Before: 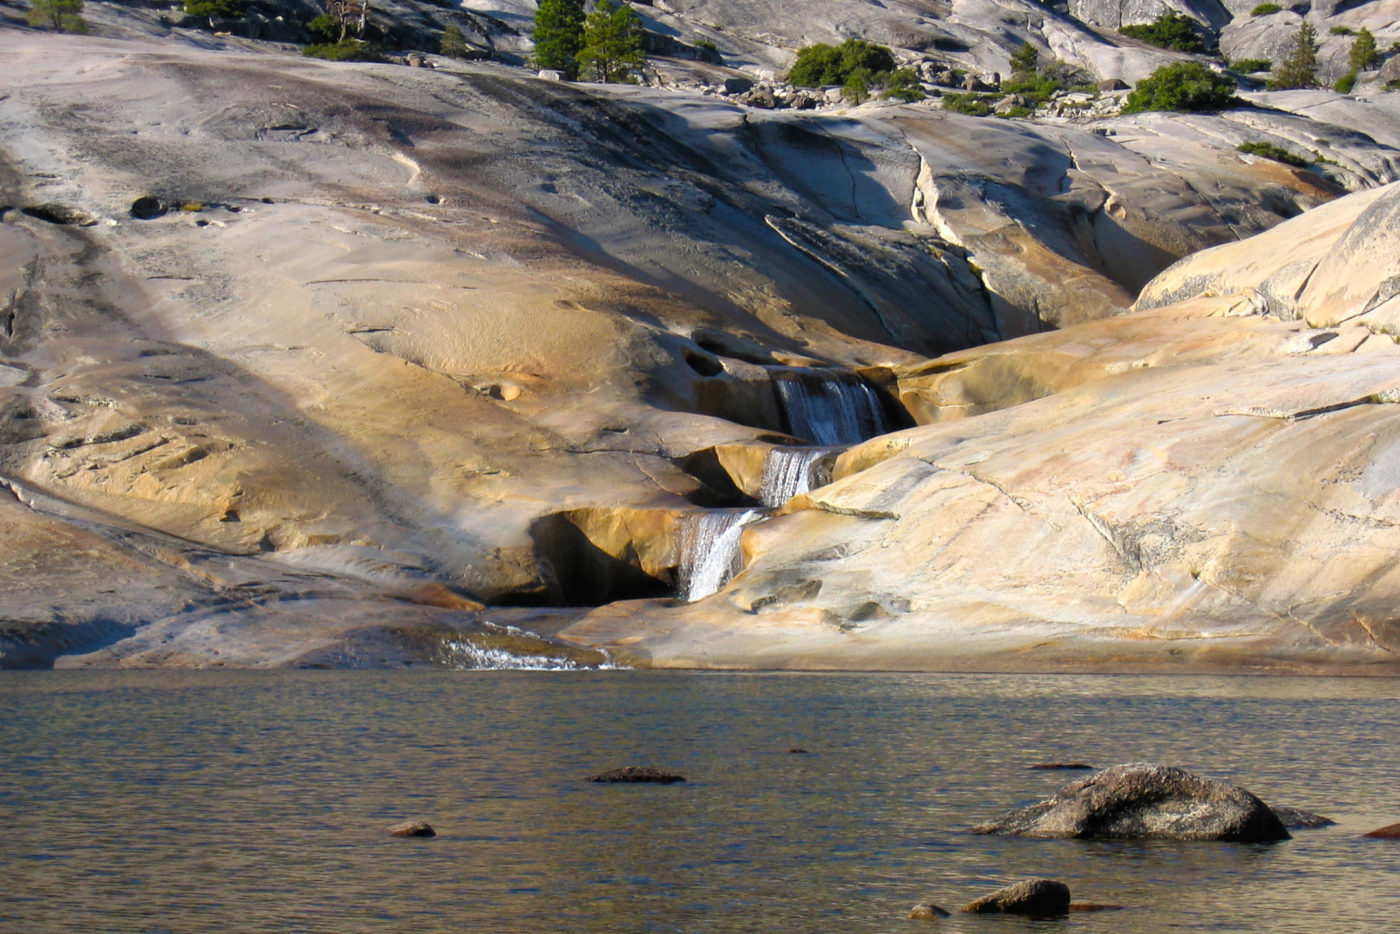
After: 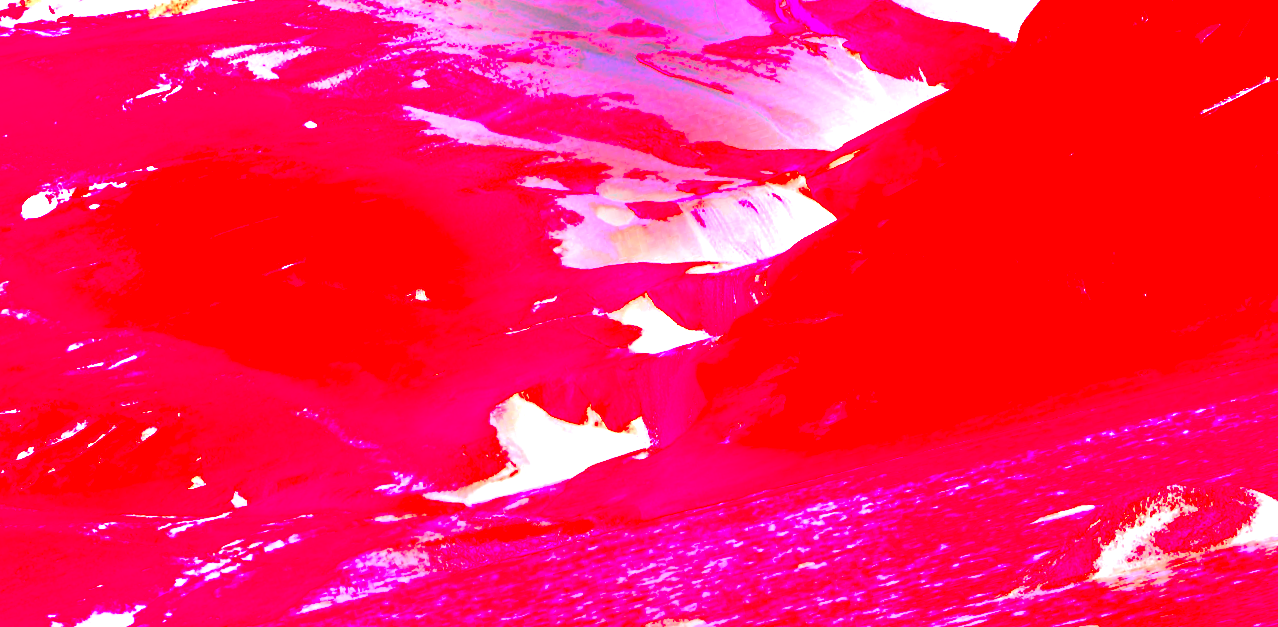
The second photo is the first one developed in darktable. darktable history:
white balance: red 4.26, blue 1.802
color balance rgb: perceptual saturation grading › global saturation 30%, global vibrance 20%
tone curve: curves: ch0 [(0, 0) (0.003, 0.08) (0.011, 0.088) (0.025, 0.104) (0.044, 0.122) (0.069, 0.141) (0.1, 0.161) (0.136, 0.181) (0.177, 0.209) (0.224, 0.246) (0.277, 0.293) (0.335, 0.343) (0.399, 0.399) (0.468, 0.464) (0.543, 0.54) (0.623, 0.616) (0.709, 0.694) (0.801, 0.757) (0.898, 0.821) (1, 1)], preserve colors none
vibrance: on, module defaults
rotate and perspective: rotation -14.8°, crop left 0.1, crop right 0.903, crop top 0.25, crop bottom 0.748
bloom: on, module defaults
tone equalizer: on, module defaults
contrast brightness saturation: contrast -0.1, brightness 0.05, saturation 0.08
